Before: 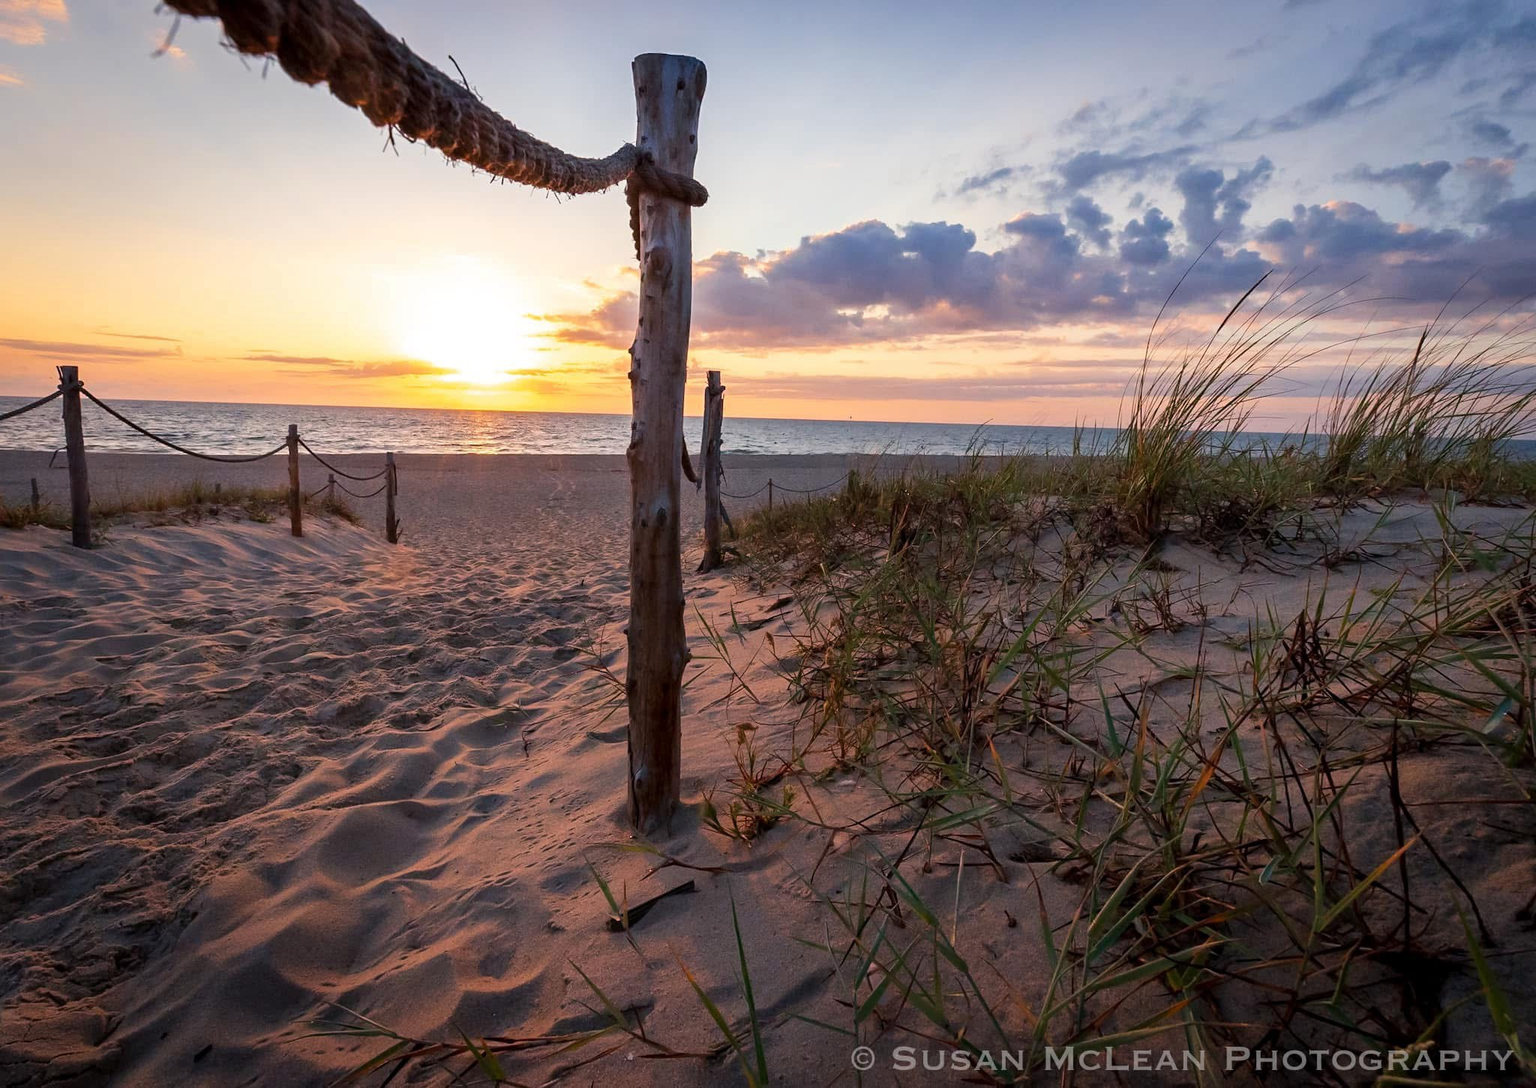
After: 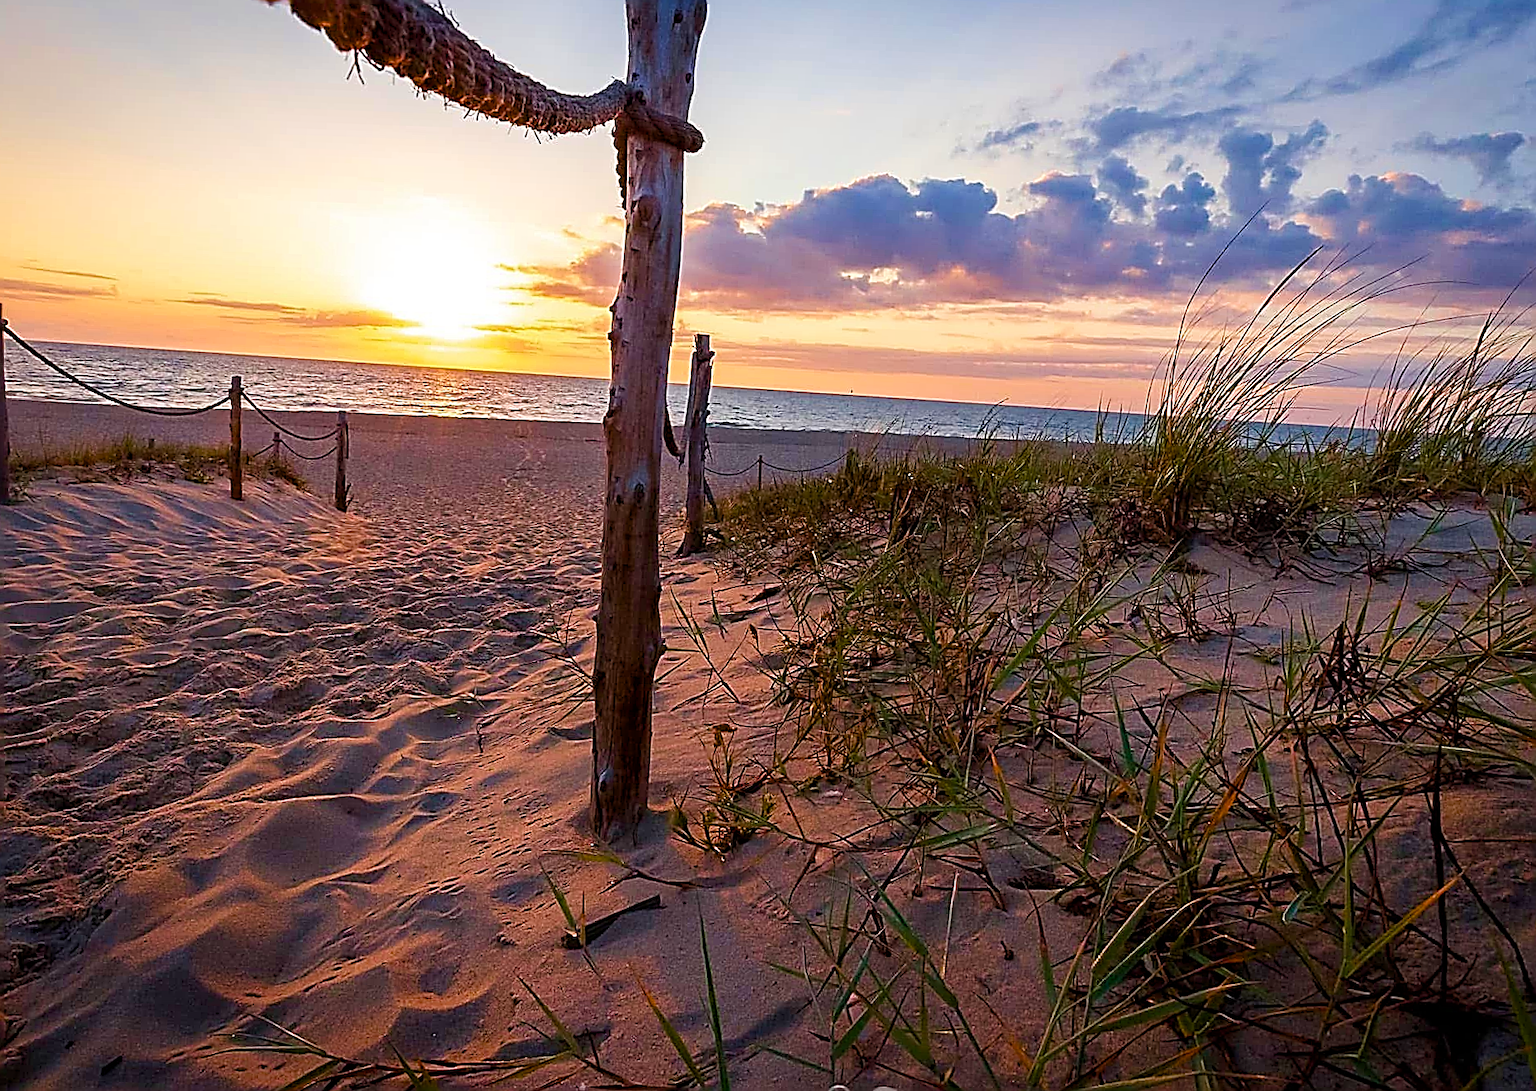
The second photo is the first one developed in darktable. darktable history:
crop and rotate: angle -2.13°, left 3.115%, top 3.815%, right 1.458%, bottom 0.427%
color balance rgb: perceptual saturation grading › global saturation 20%, perceptual saturation grading › highlights -24.8%, perceptual saturation grading › shadows 49.333%, global vibrance 20%
velvia: on, module defaults
sharpen: amount 1.999
